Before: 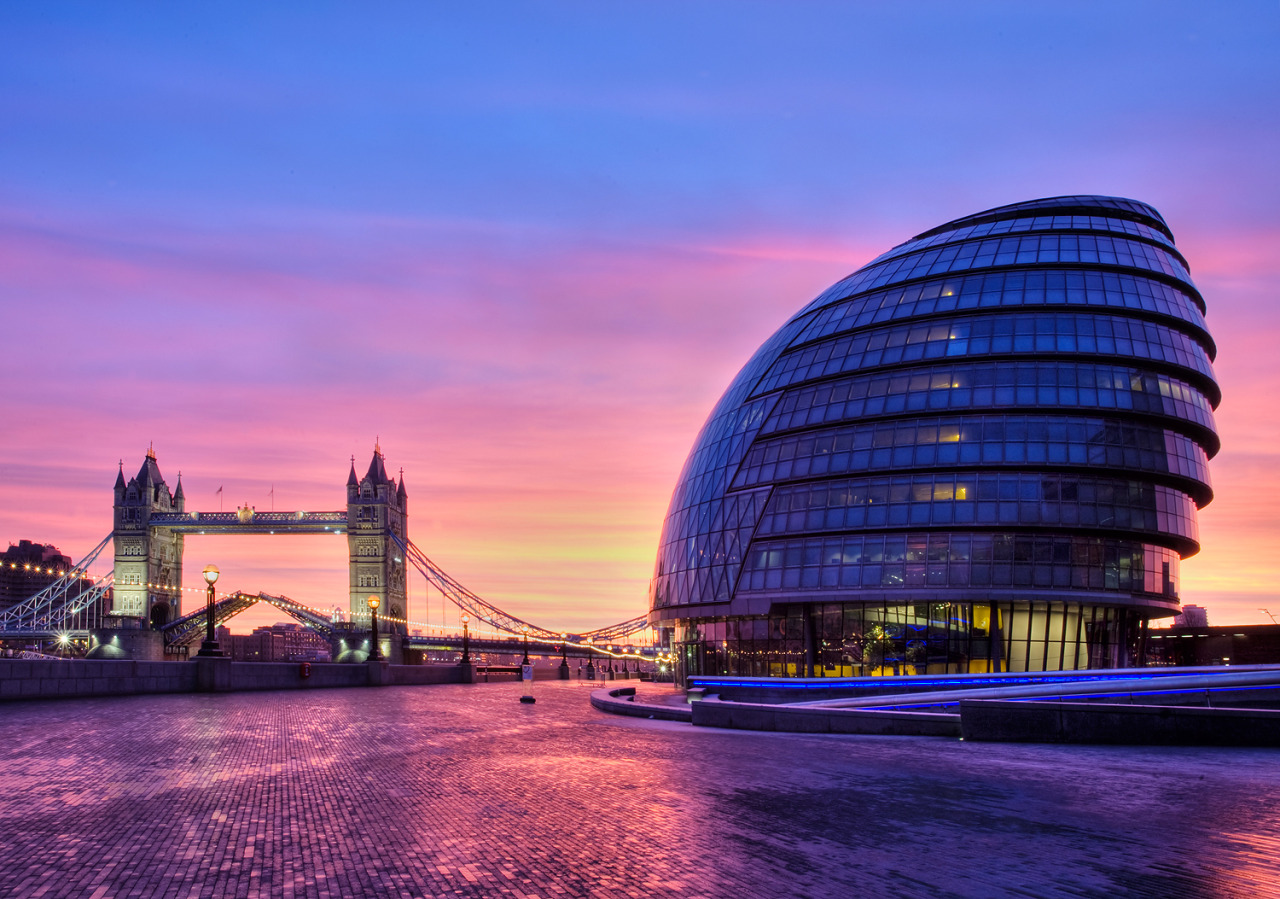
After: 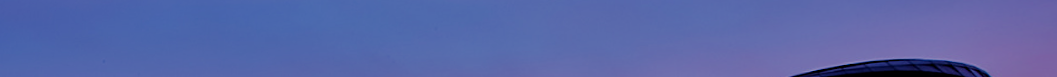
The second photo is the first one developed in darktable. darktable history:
filmic rgb: black relative exposure -6.98 EV, white relative exposure 5.63 EV, hardness 2.86
exposure: black level correction 0, exposure -0.766 EV, compensate highlight preservation false
sharpen: on, module defaults
rotate and perspective: rotation 1.69°, lens shift (vertical) -0.023, lens shift (horizontal) -0.291, crop left 0.025, crop right 0.988, crop top 0.092, crop bottom 0.842
crop and rotate: left 9.644%, top 9.491%, right 6.021%, bottom 80.509%
